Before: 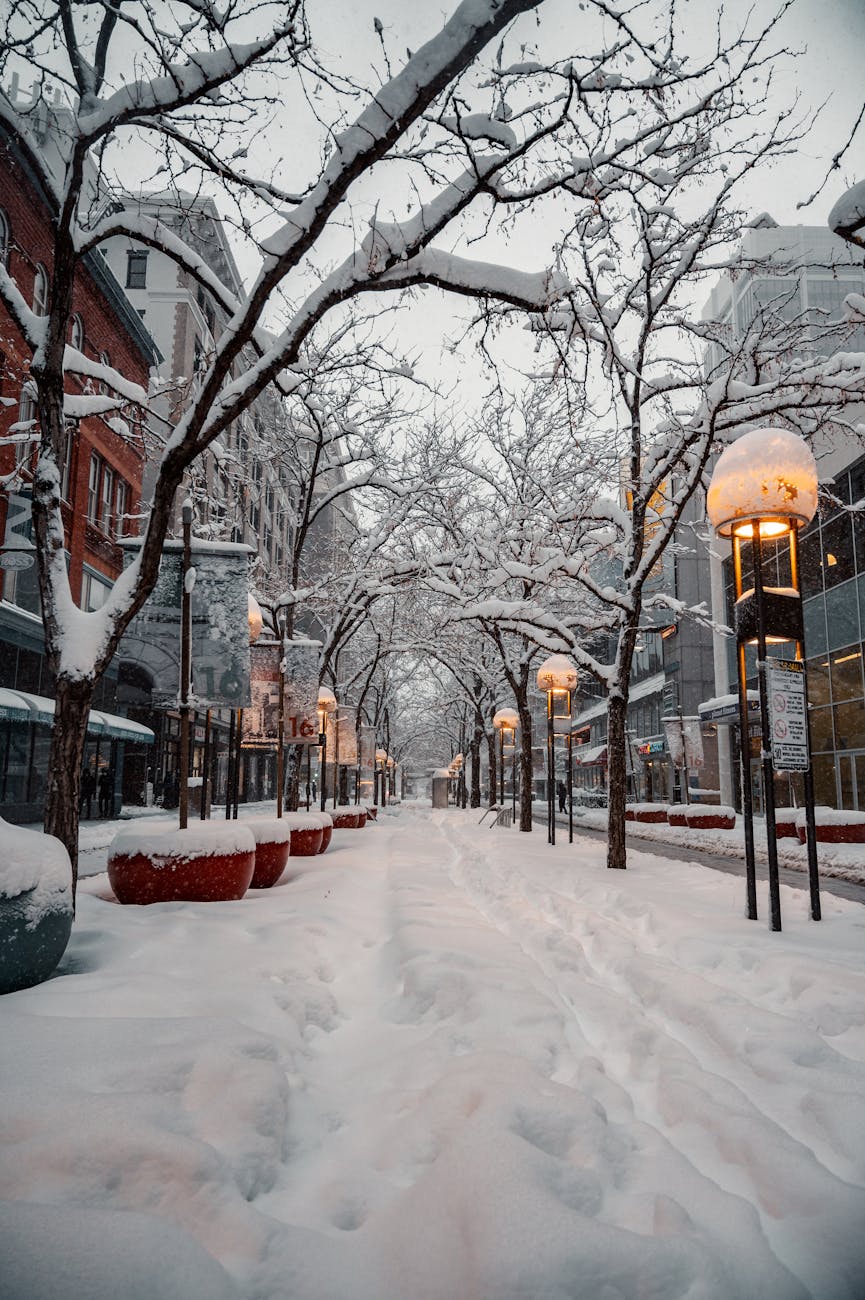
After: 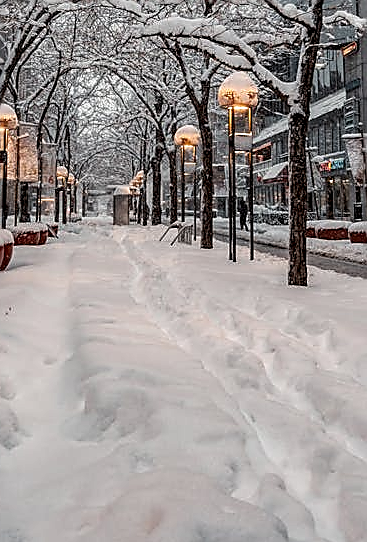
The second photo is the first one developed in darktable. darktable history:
sharpen: radius 1.414, amount 1.255, threshold 0.709
crop: left 36.939%, top 44.914%, right 20.61%, bottom 13.343%
local contrast: detail 150%
